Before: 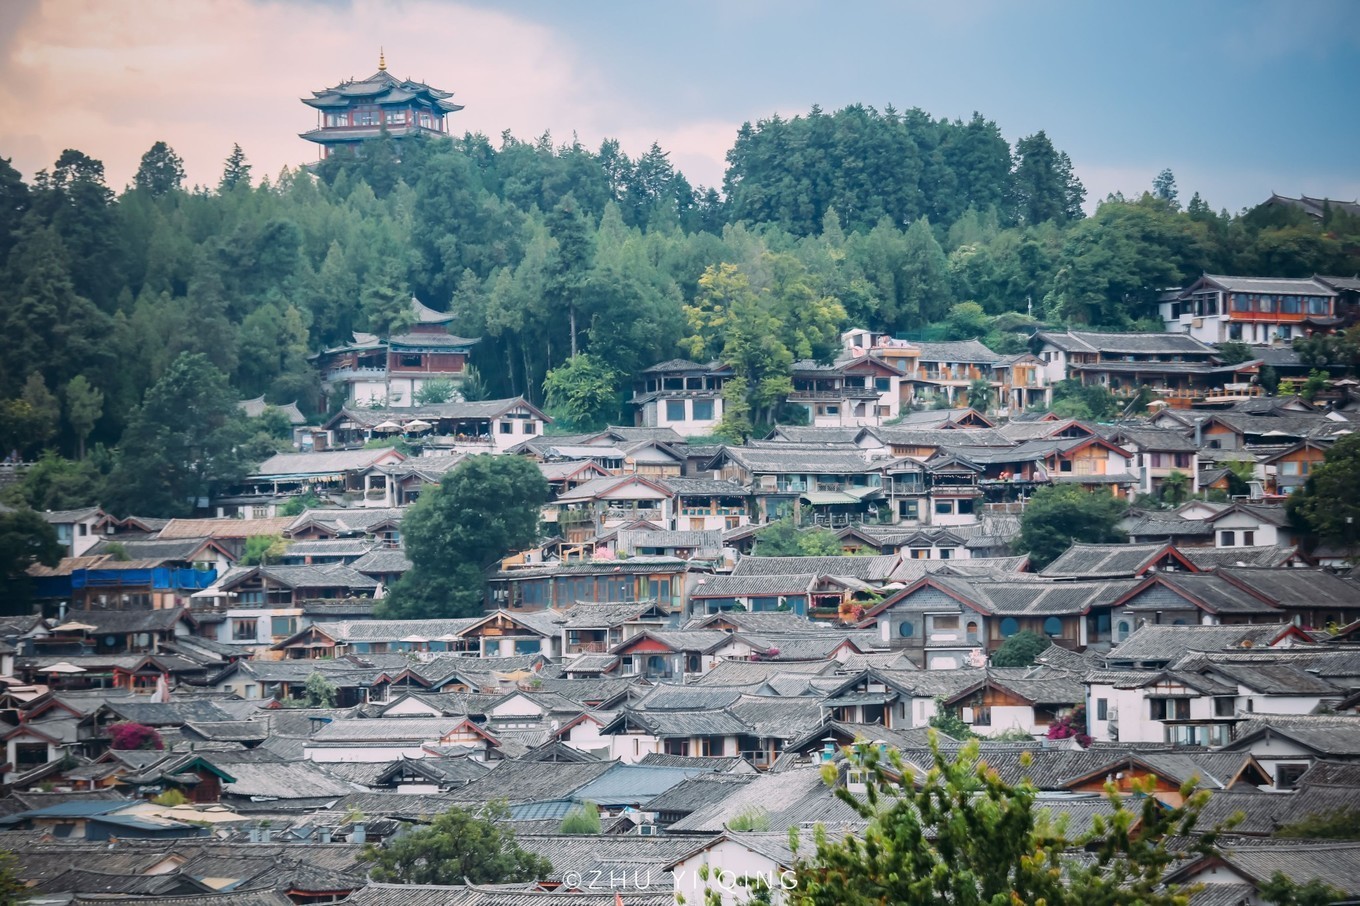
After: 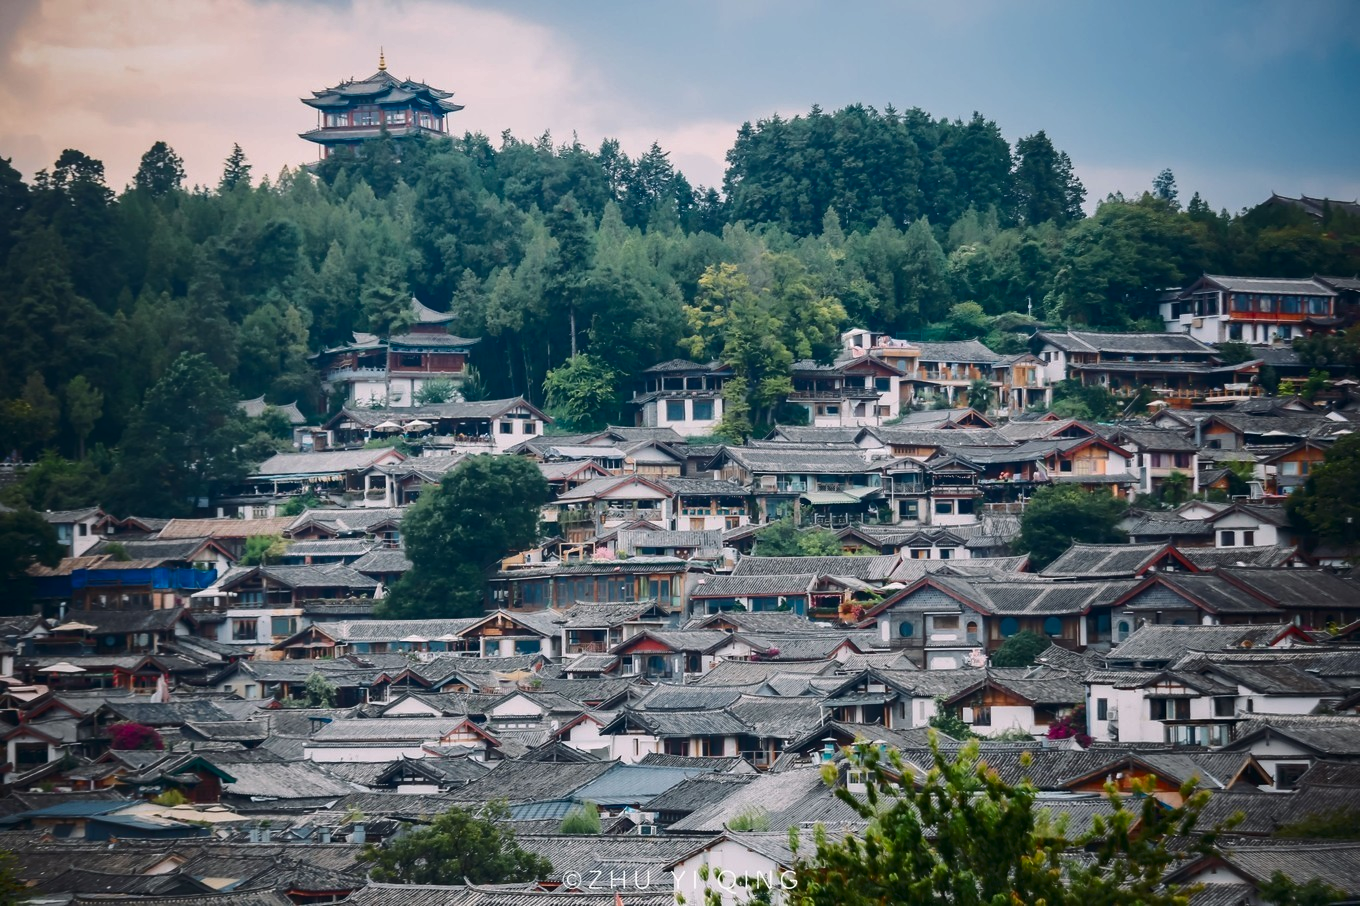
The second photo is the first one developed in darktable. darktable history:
tone curve: curves: ch0 [(0, 0) (0.003, 0.002) (0.011, 0.007) (0.025, 0.015) (0.044, 0.026) (0.069, 0.041) (0.1, 0.059) (0.136, 0.08) (0.177, 0.105) (0.224, 0.132) (0.277, 0.163) (0.335, 0.198) (0.399, 0.253) (0.468, 0.341) (0.543, 0.435) (0.623, 0.532) (0.709, 0.635) (0.801, 0.745) (0.898, 0.873) (1, 1)], color space Lab, independent channels, preserve colors none
